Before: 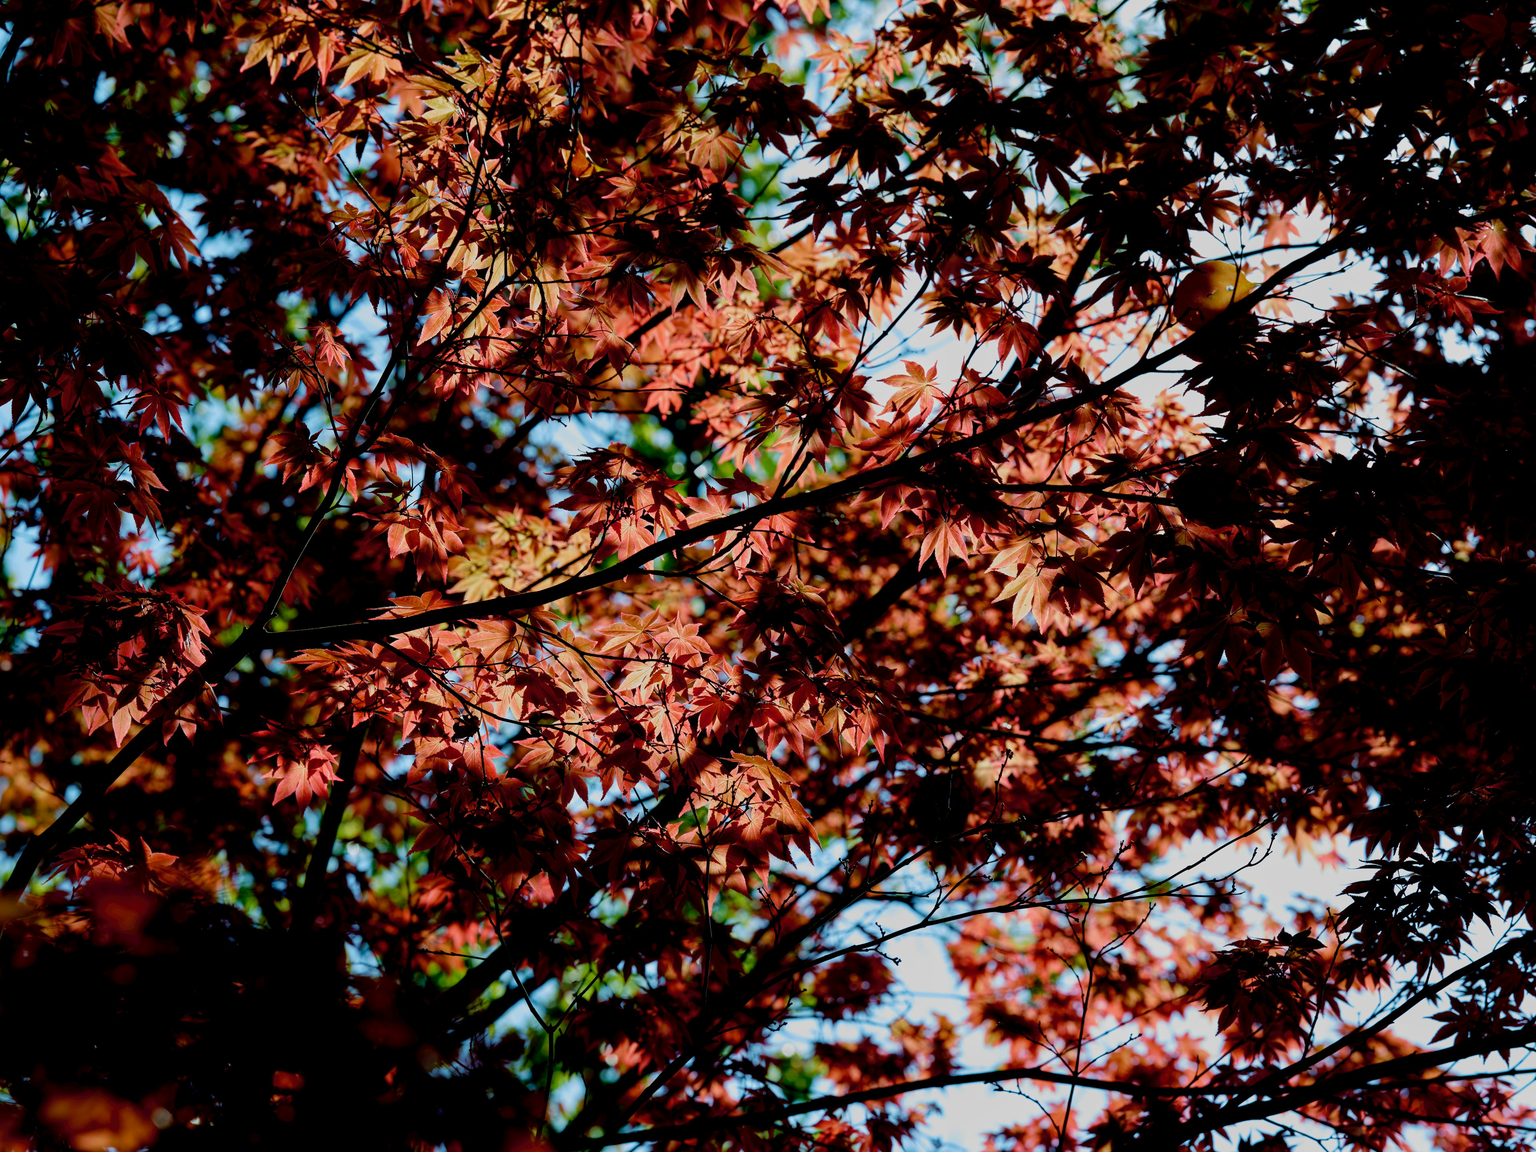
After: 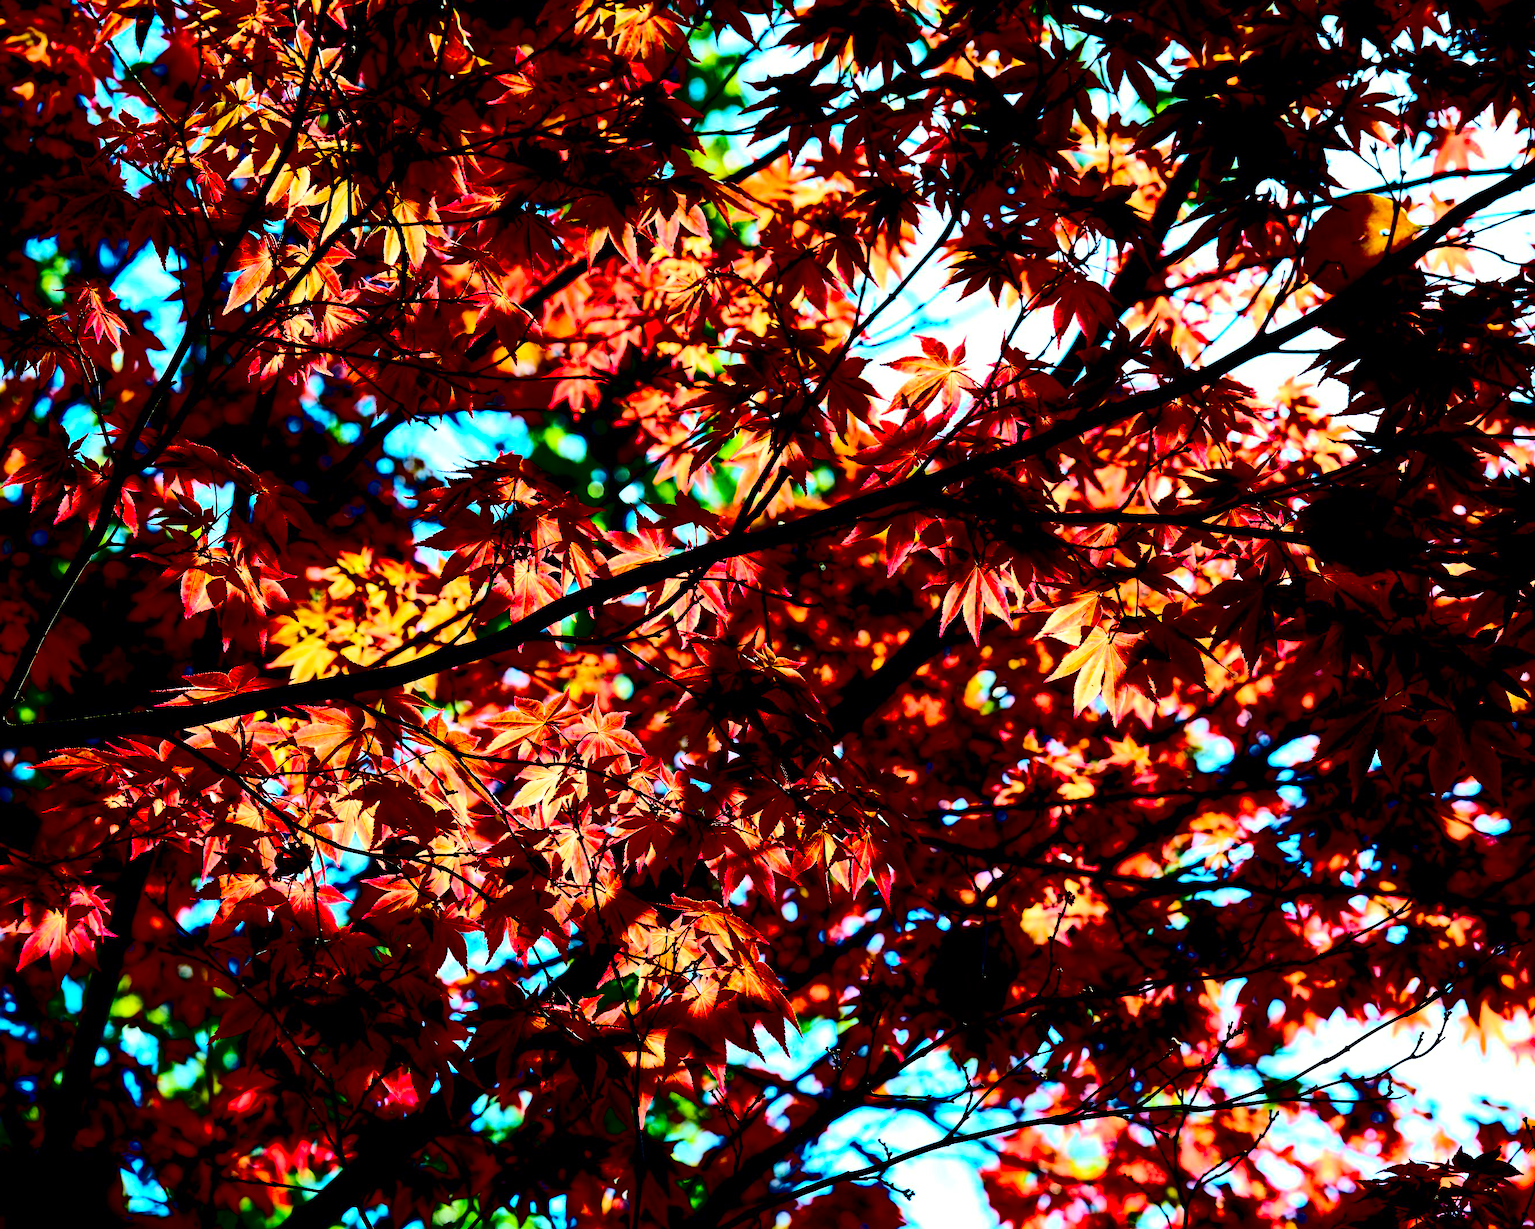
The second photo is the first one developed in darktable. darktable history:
crop and rotate: left 17.019%, top 10.91%, right 12.99%, bottom 14.377%
exposure: exposure 0.656 EV, compensate exposure bias true, compensate highlight preservation false
contrast brightness saturation: contrast 0.789, brightness -0.982, saturation 0.984
